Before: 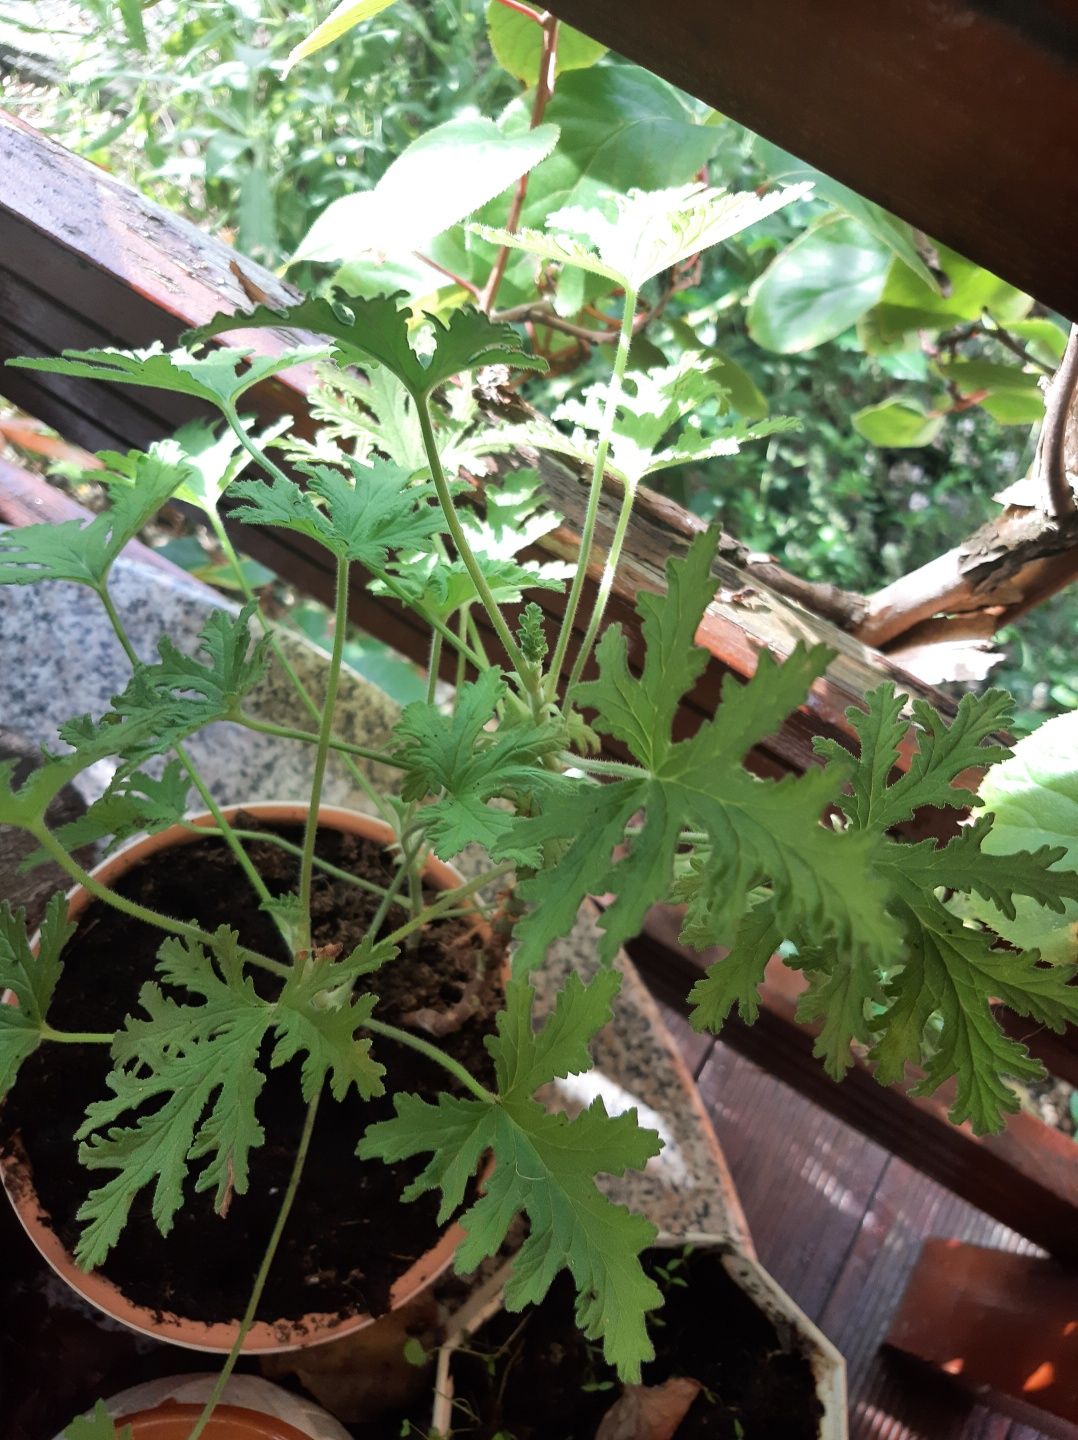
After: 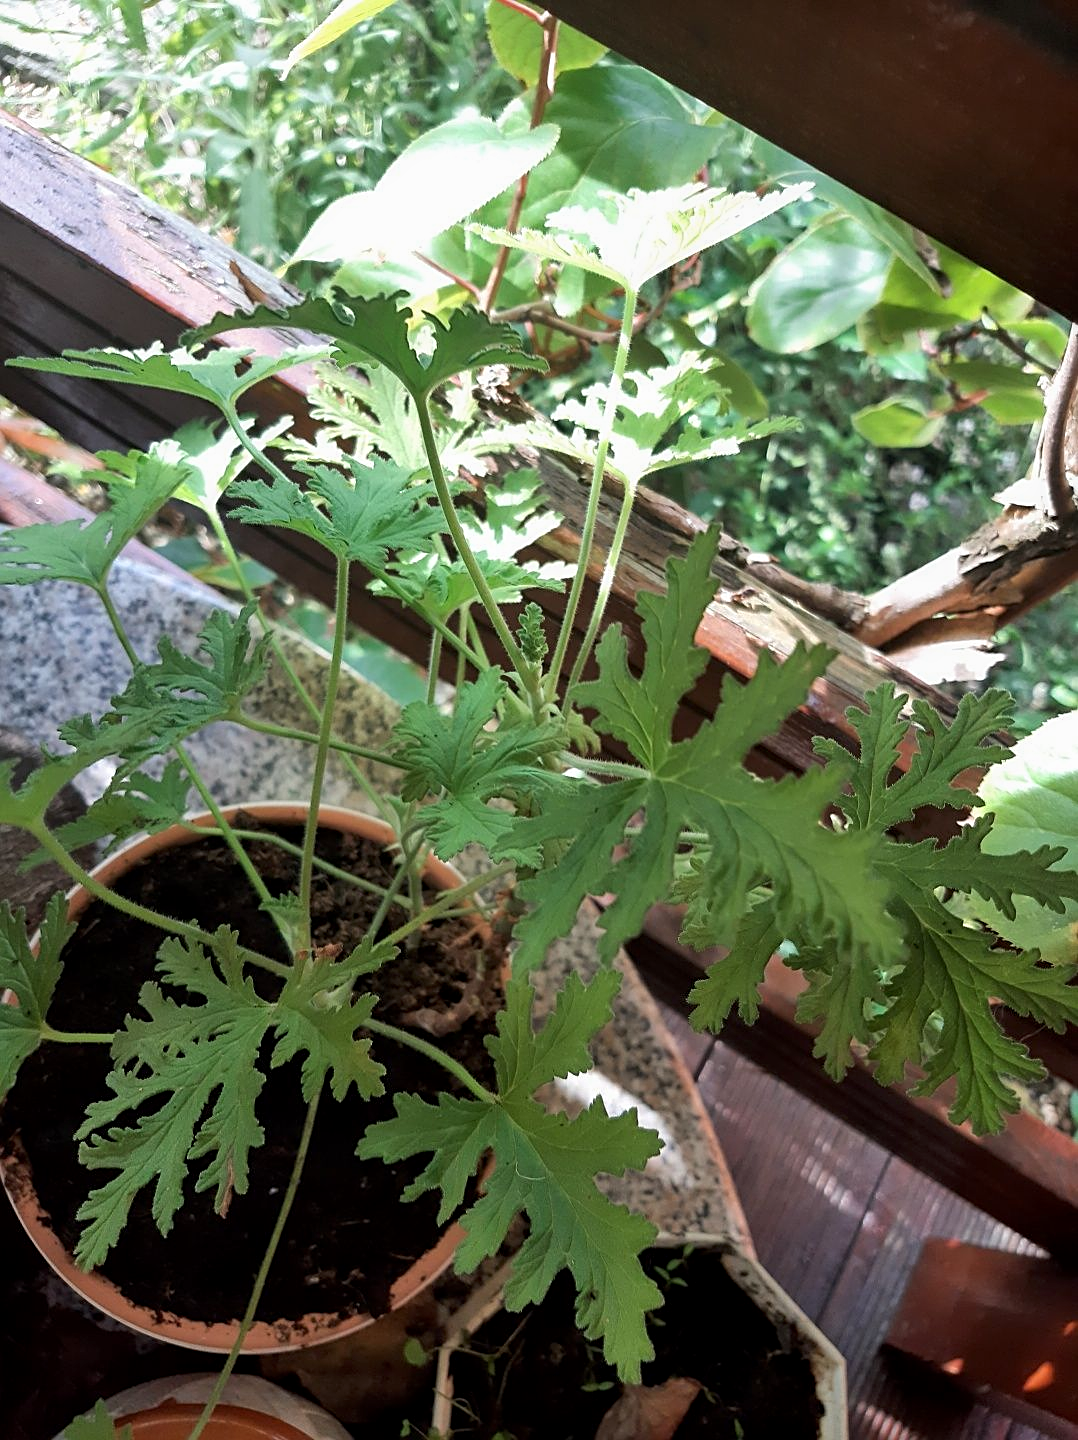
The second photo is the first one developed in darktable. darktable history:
sharpen: on, module defaults
local contrast: highlights 62%, shadows 109%, detail 107%, midtone range 0.535
